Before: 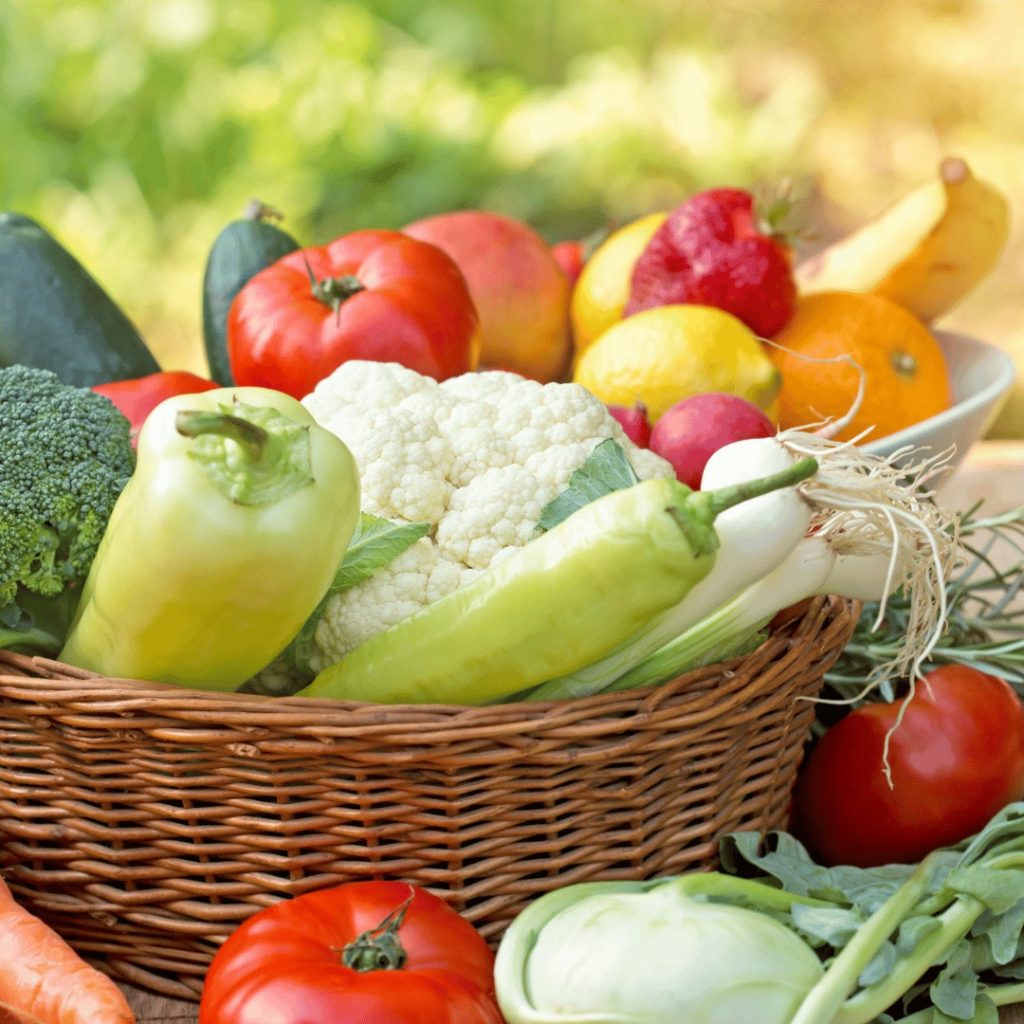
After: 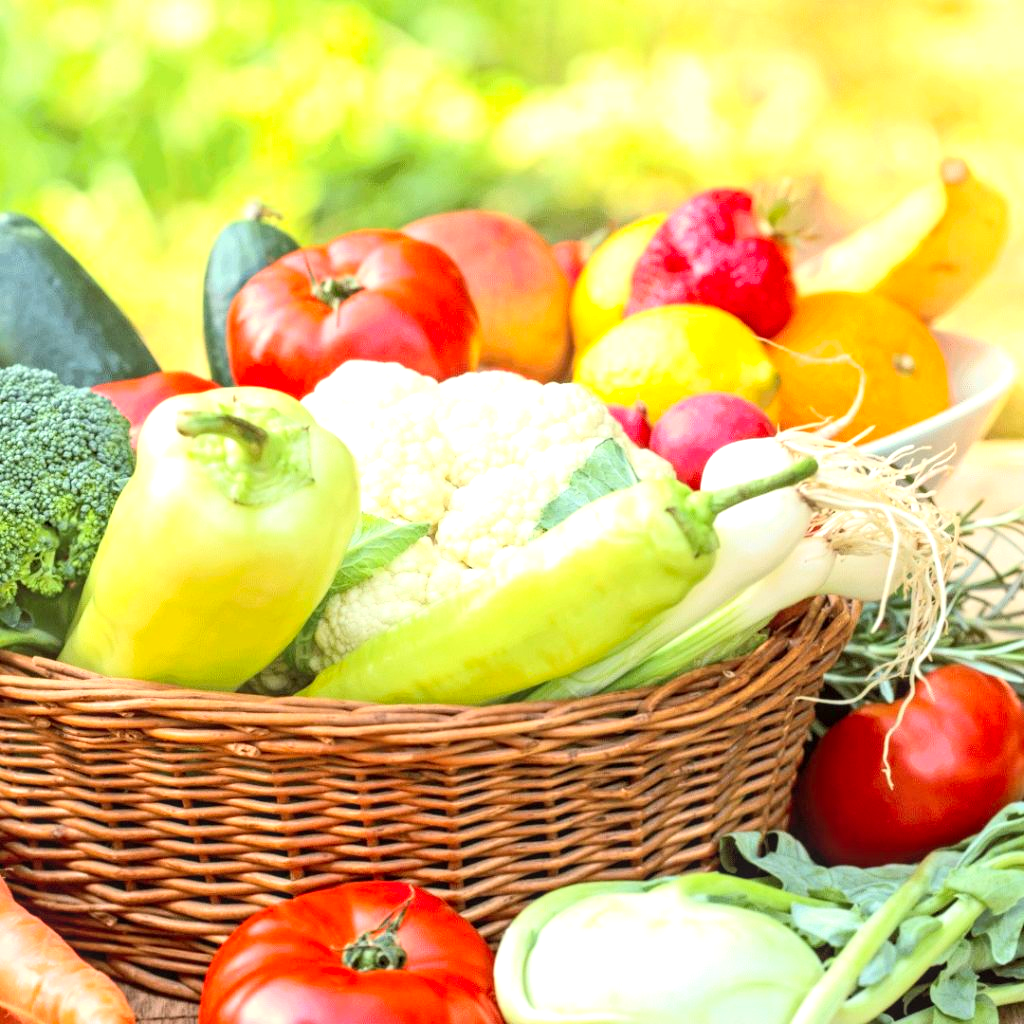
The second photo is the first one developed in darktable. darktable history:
exposure: black level correction 0, exposure 0.7 EV, compensate exposure bias true, compensate highlight preservation false
local contrast: on, module defaults
contrast brightness saturation: contrast 0.2, brightness 0.16, saturation 0.22
